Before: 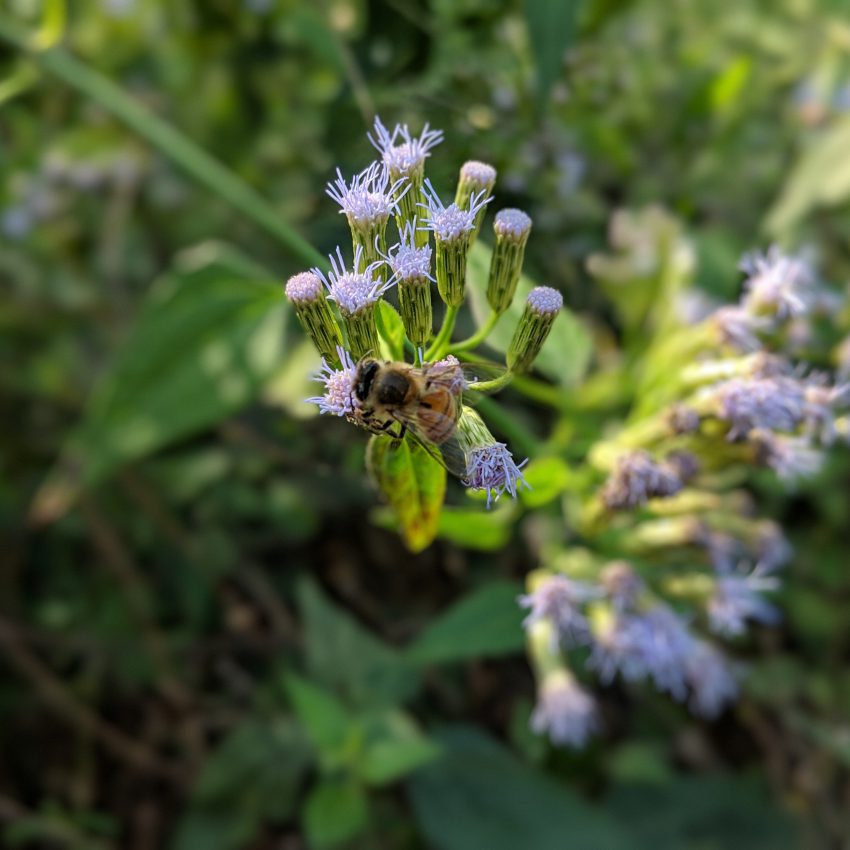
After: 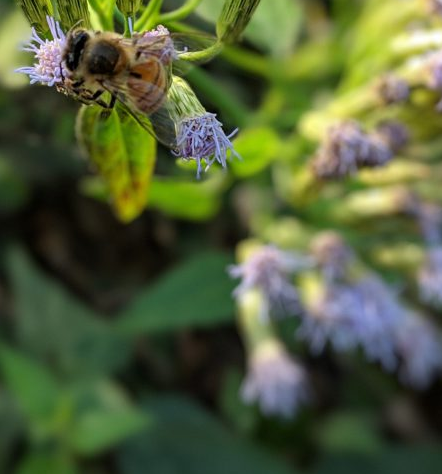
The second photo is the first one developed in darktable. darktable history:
crop: left 34.192%, top 38.86%, right 13.699%, bottom 5.265%
